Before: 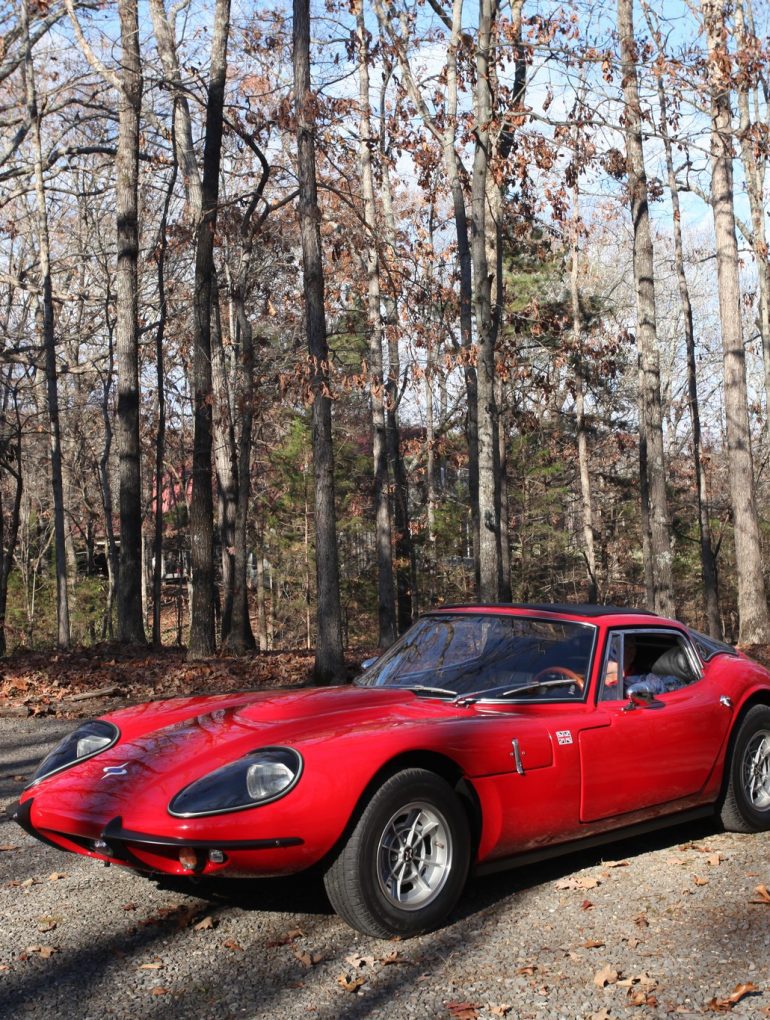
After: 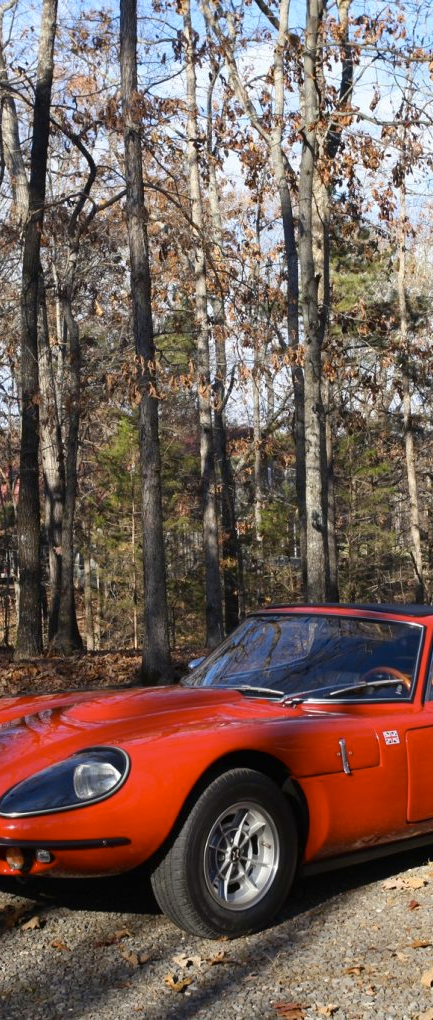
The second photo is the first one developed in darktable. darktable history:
crop and rotate: left 22.516%, right 21.234%
color contrast: green-magenta contrast 0.85, blue-yellow contrast 1.25, unbound 0
